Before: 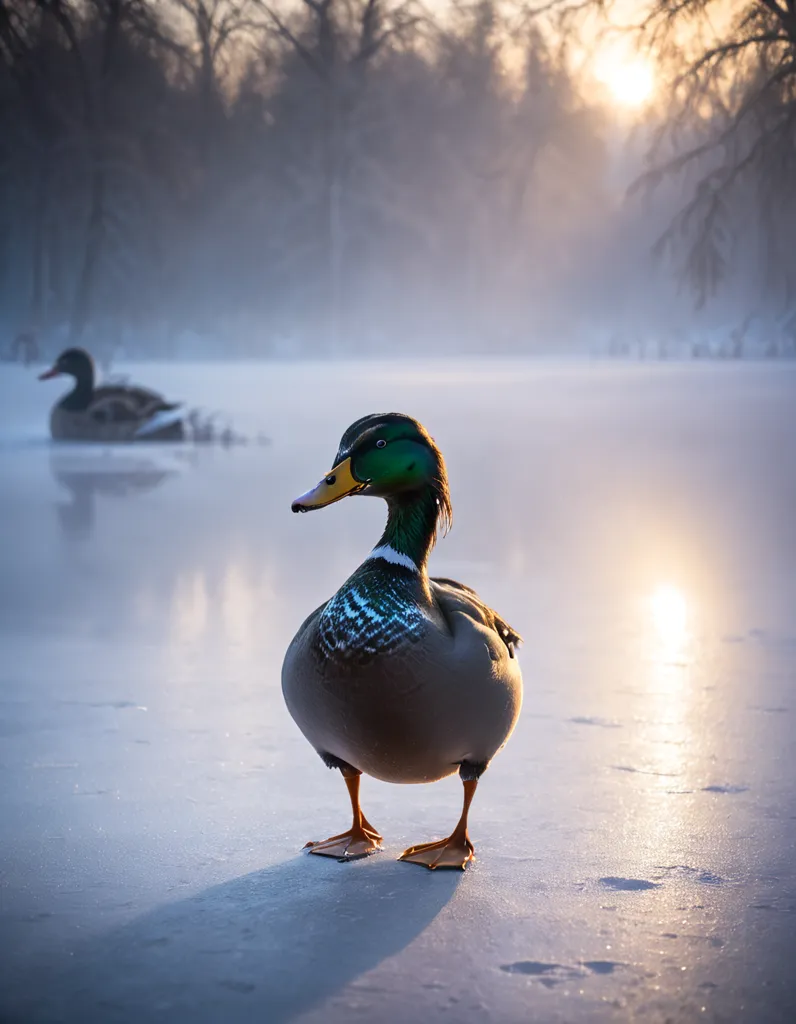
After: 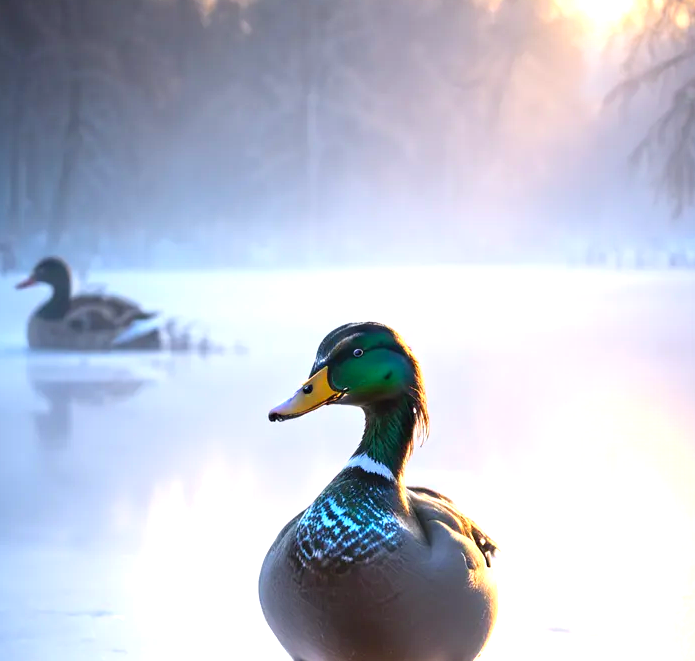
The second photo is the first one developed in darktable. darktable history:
contrast brightness saturation: contrast 0.07, brightness 0.08, saturation 0.18
crop: left 3.015%, top 8.969%, right 9.647%, bottom 26.457%
exposure: black level correction 0, exposure 0.9 EV, compensate highlight preservation false
